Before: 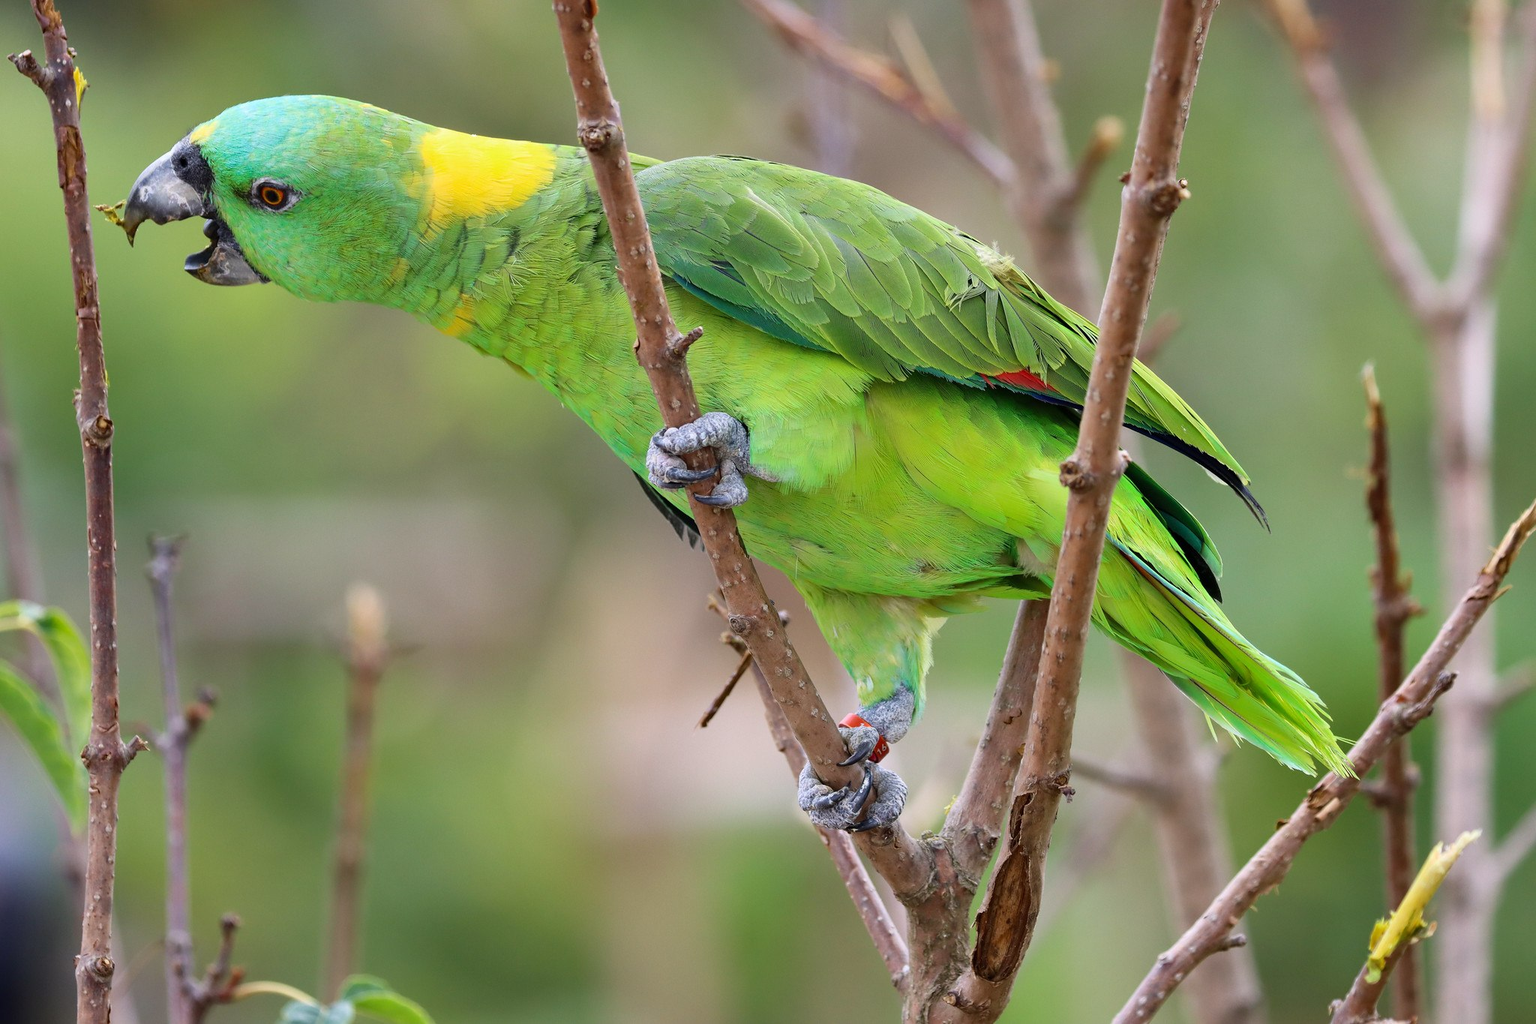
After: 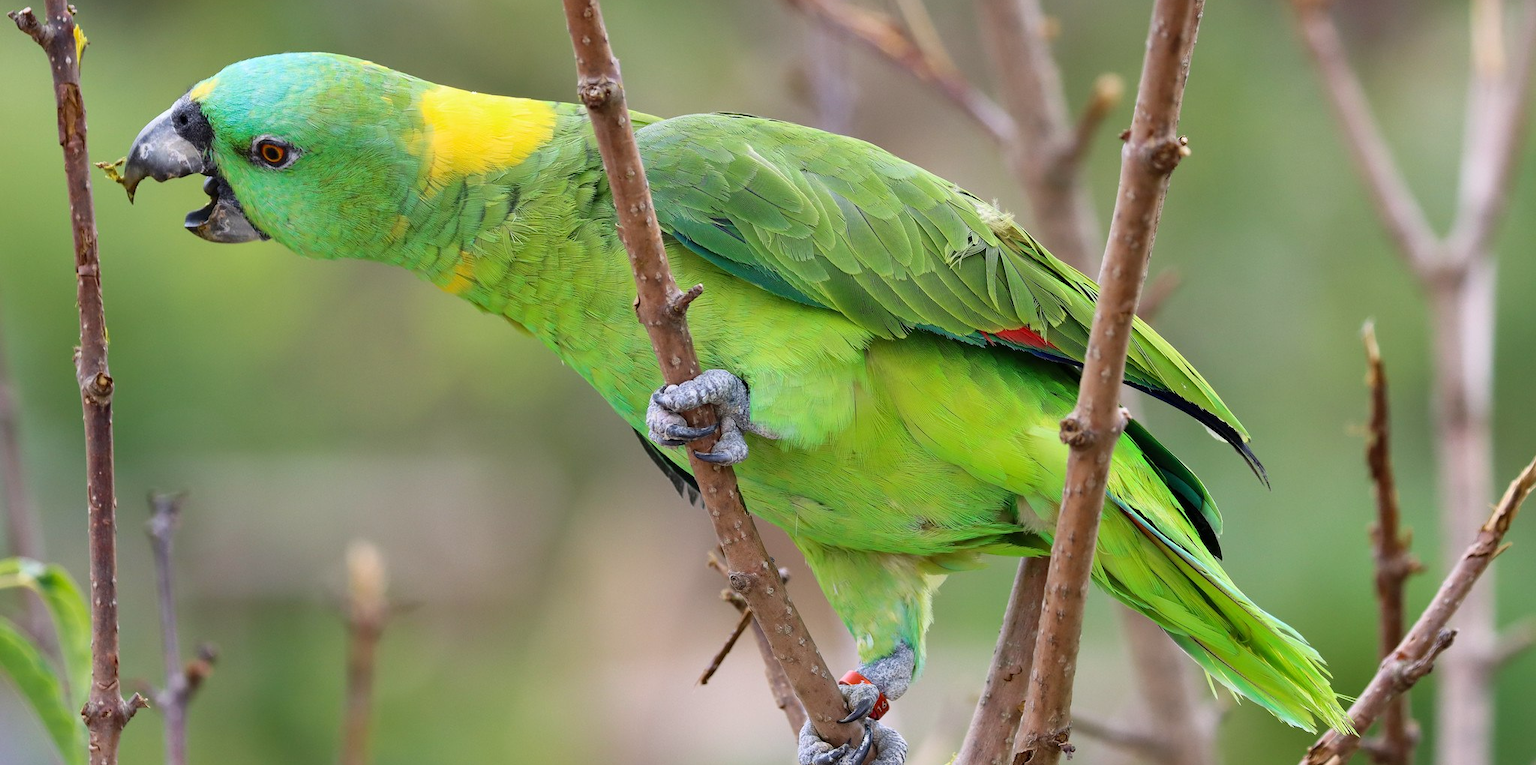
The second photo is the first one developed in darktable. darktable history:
crop: top 4.203%, bottom 21.029%
